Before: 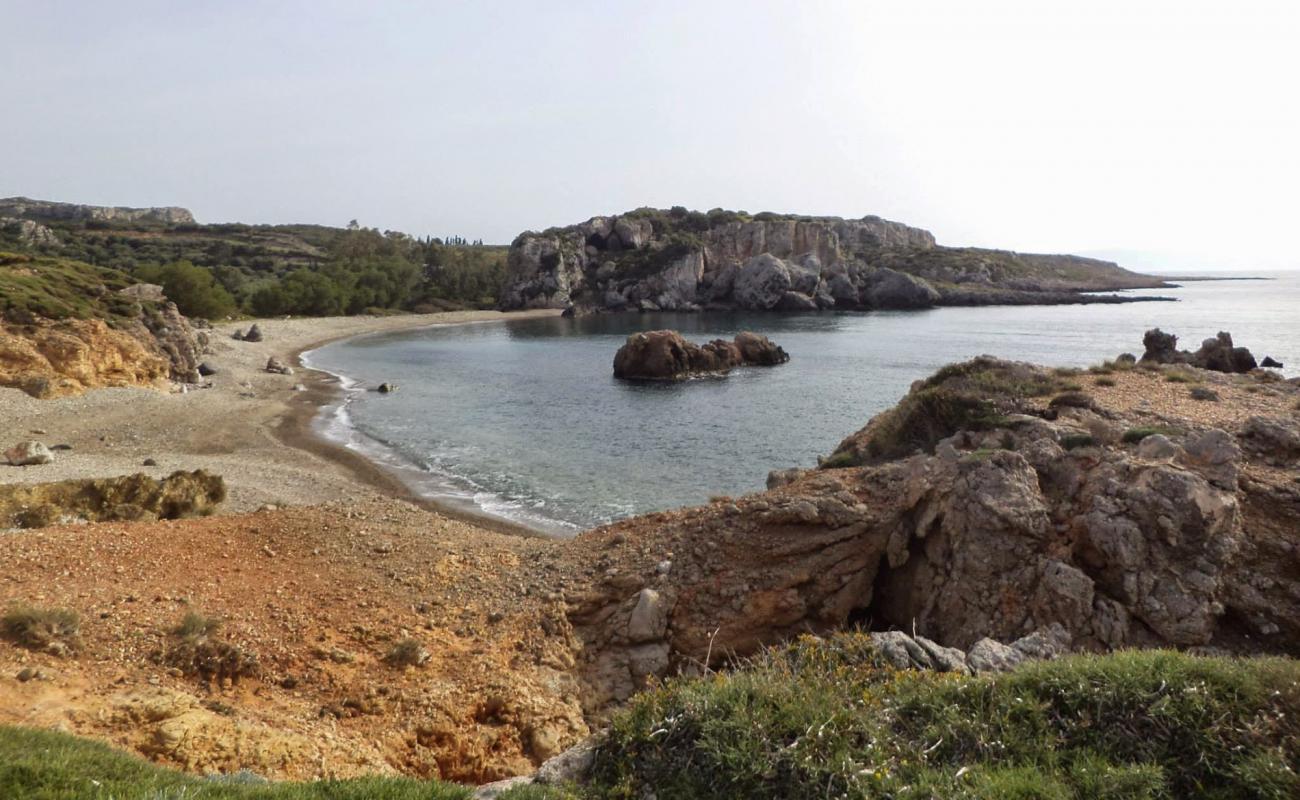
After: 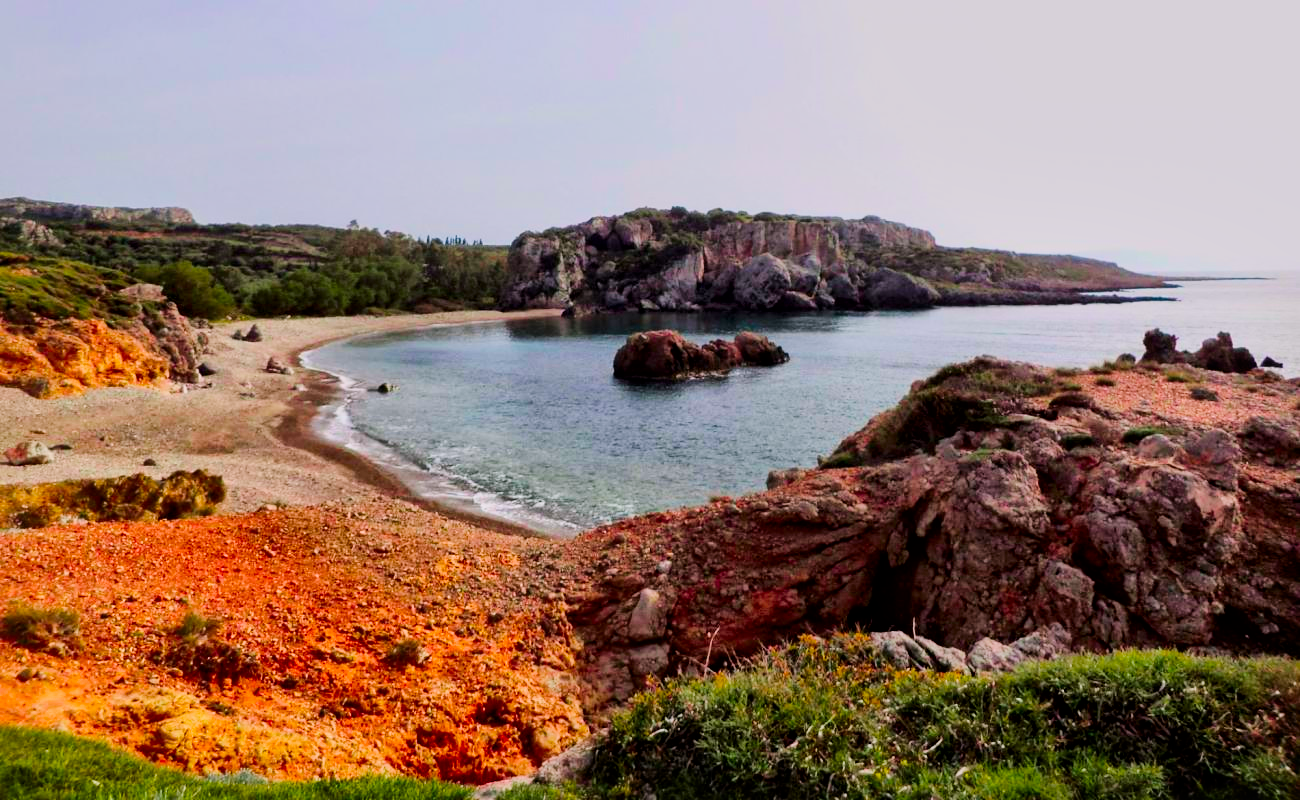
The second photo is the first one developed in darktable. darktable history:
local contrast: mode bilateral grid, contrast 20, coarseness 51, detail 158%, midtone range 0.2
filmic rgb: black relative exposure -6.12 EV, white relative exposure 6.96 EV, hardness 2.28, enable highlight reconstruction true
color correction: highlights a* 1.58, highlights b* -1.66, saturation 2.43
tone curve: curves: ch0 [(0, 0.023) (0.217, 0.19) (0.754, 0.801) (1, 0.977)]; ch1 [(0, 0) (0.392, 0.398) (0.5, 0.5) (0.521, 0.528) (0.56, 0.577) (1, 1)]; ch2 [(0, 0) (0.5, 0.5) (0.579, 0.561) (0.65, 0.657) (1, 1)], color space Lab, independent channels, preserve colors none
